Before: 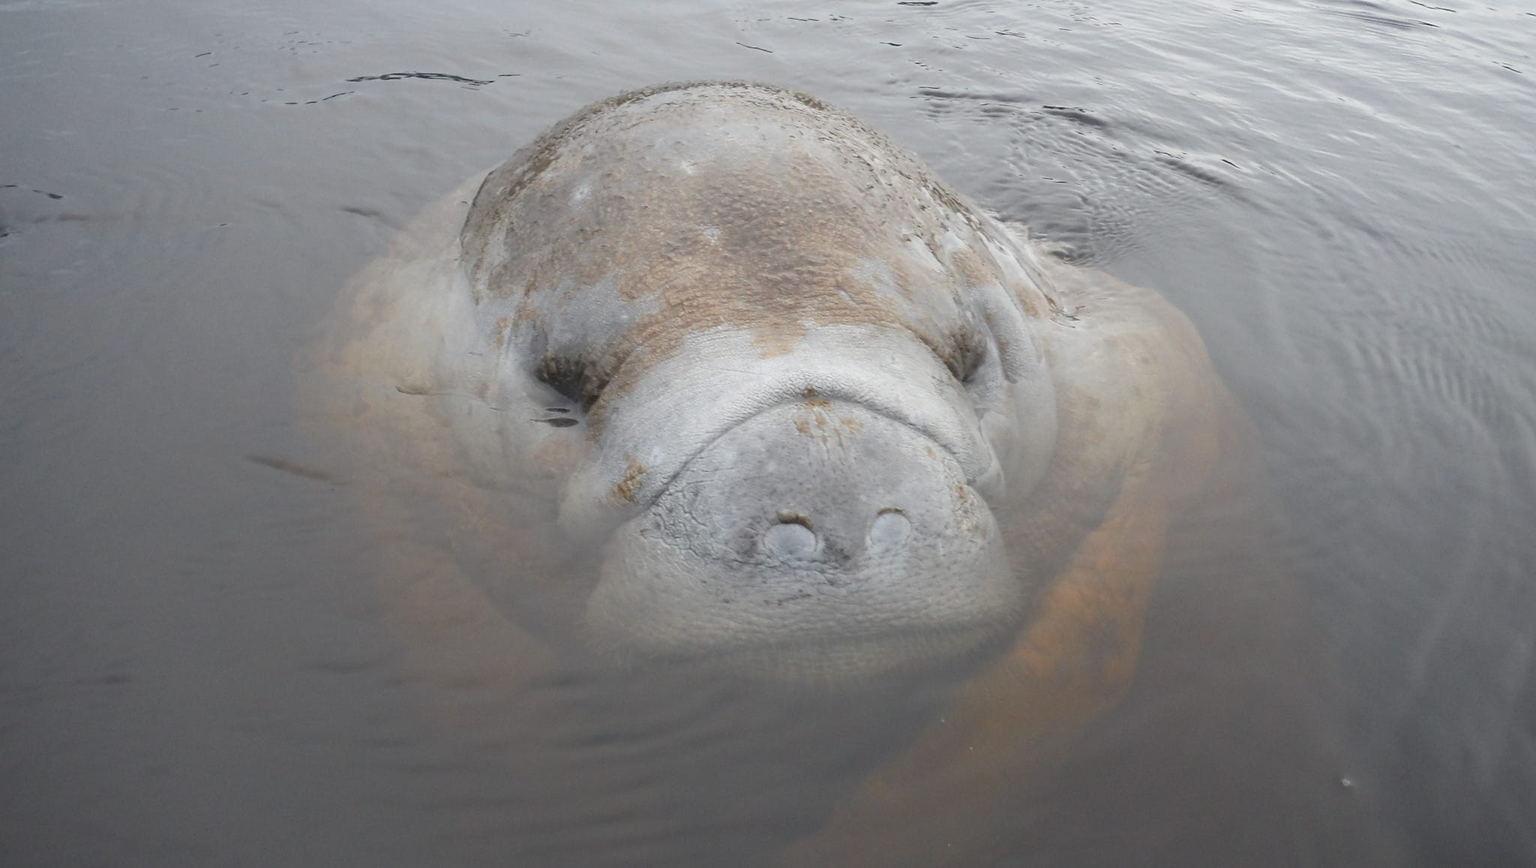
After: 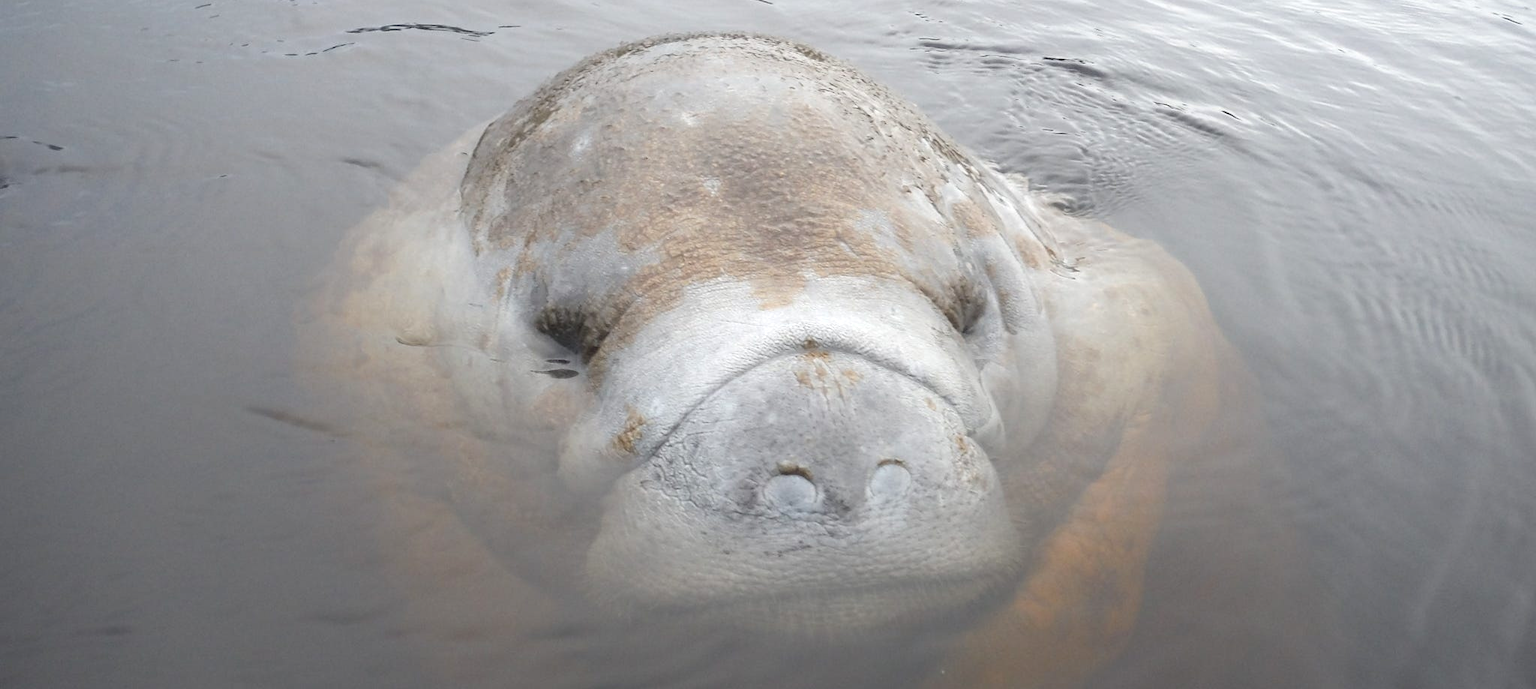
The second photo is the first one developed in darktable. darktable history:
crop and rotate: top 5.657%, bottom 14.855%
tone equalizer: -8 EV -0.407 EV, -7 EV -0.376 EV, -6 EV -0.372 EV, -5 EV -0.215 EV, -3 EV 0.189 EV, -2 EV 0.36 EV, -1 EV 0.411 EV, +0 EV 0.446 EV, mask exposure compensation -0.495 EV
